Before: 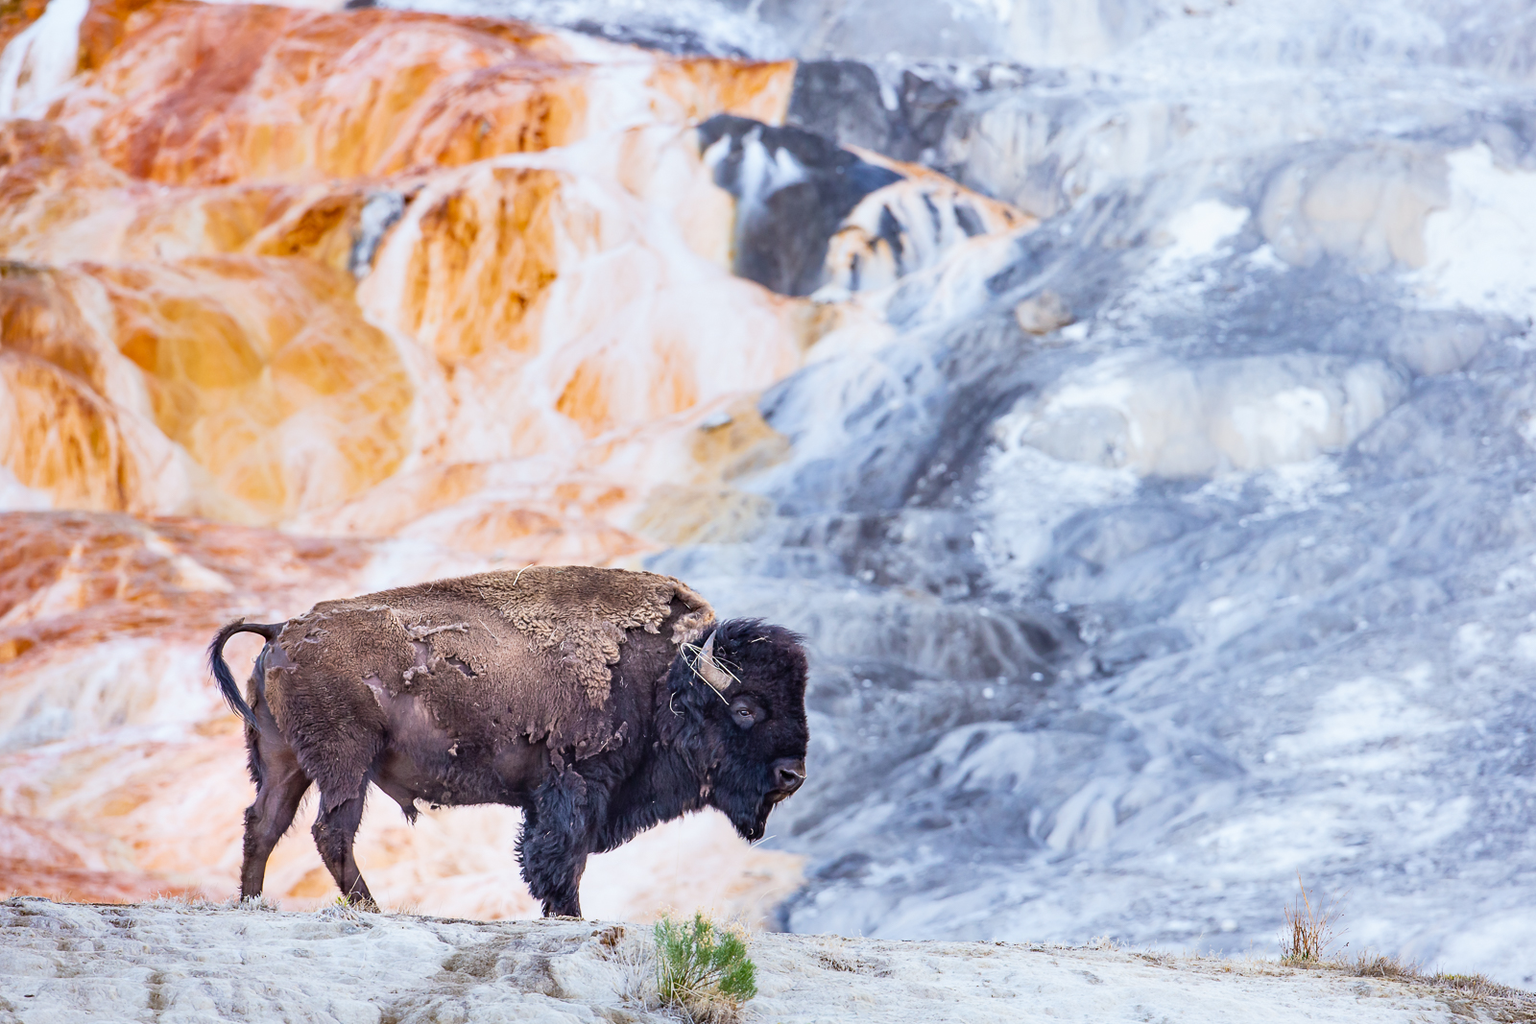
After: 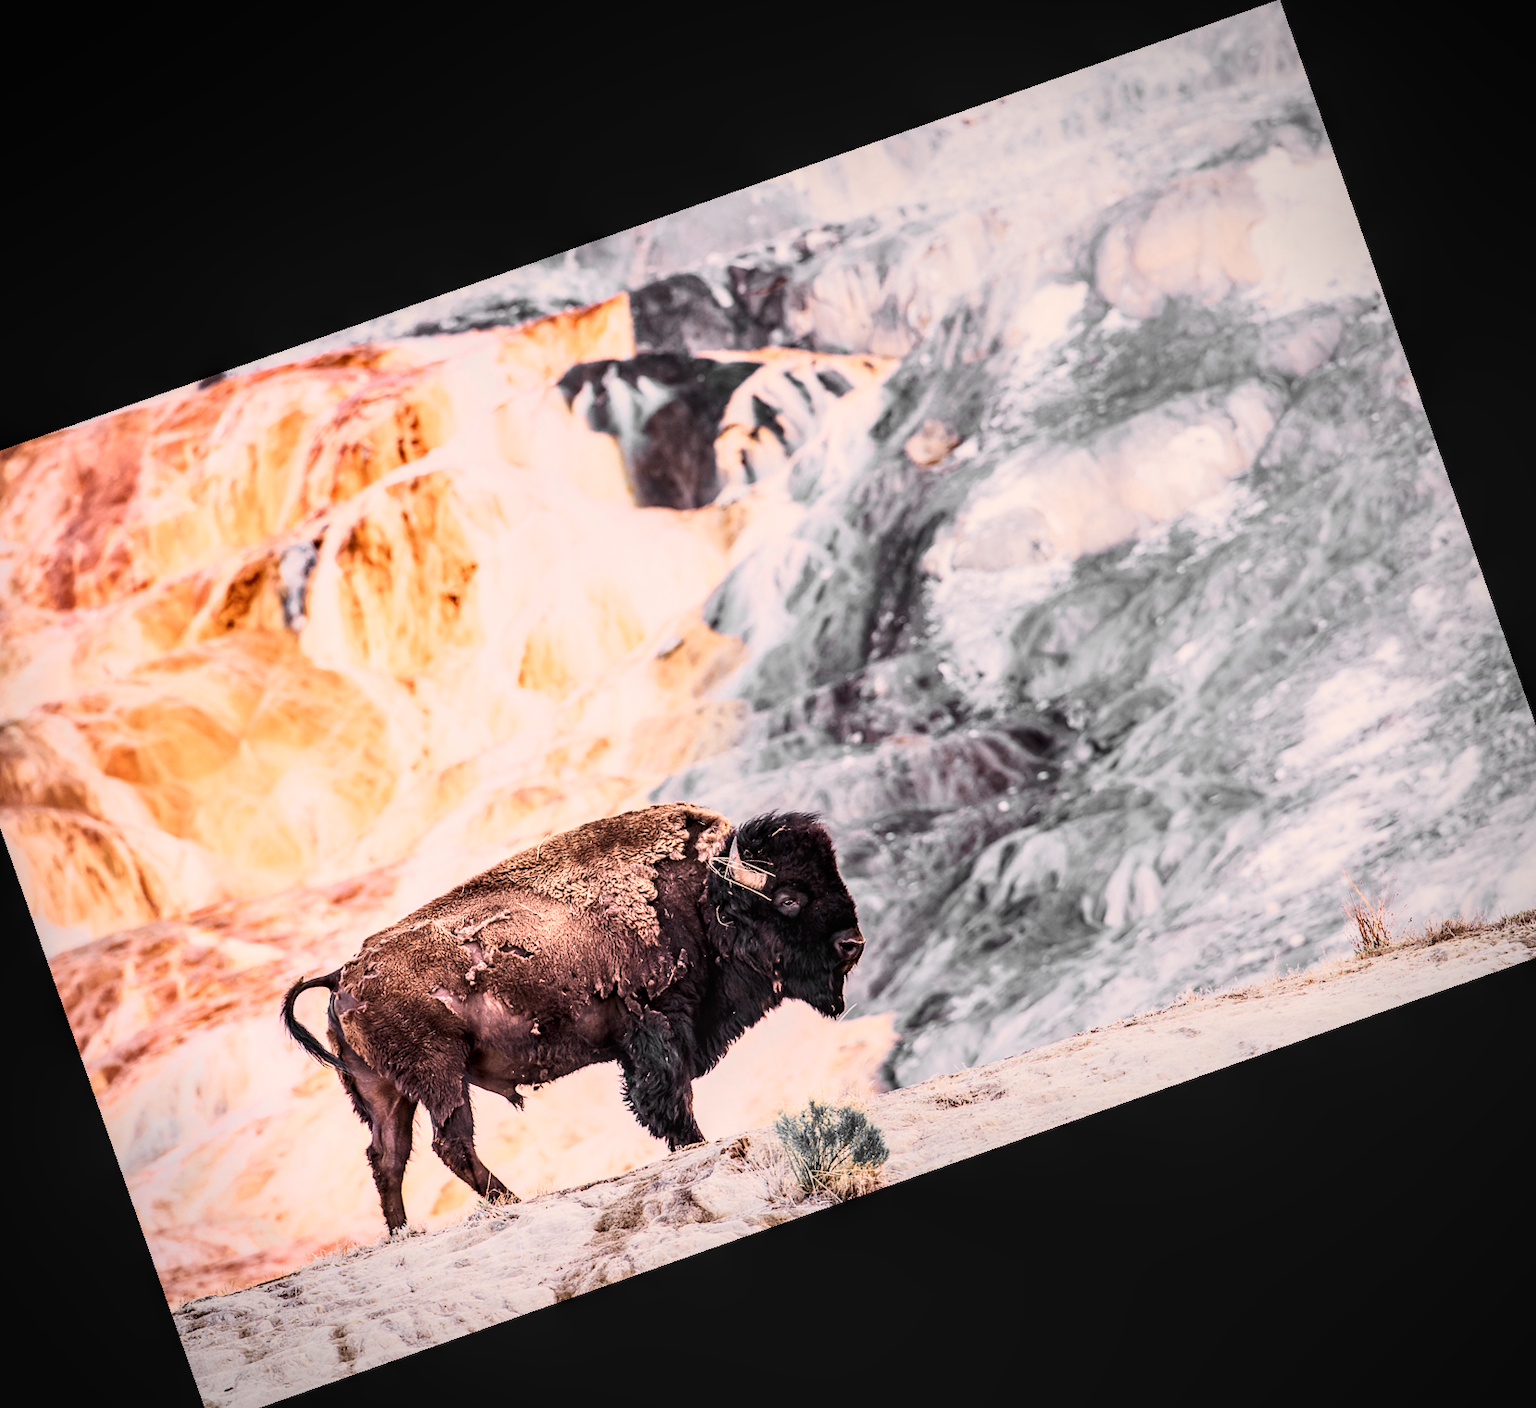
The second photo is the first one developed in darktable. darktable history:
tone curve: curves: ch0 [(0, 0) (0.004, 0.001) (0.133, 0.078) (0.325, 0.241) (0.832, 0.917) (1, 1)], color space Lab, linked channels, preserve colors none
local contrast: on, module defaults
rgb levels: mode RGB, independent channels, levels [[0, 0.5, 1], [0, 0.521, 1], [0, 0.536, 1]]
vignetting: on, module defaults
filmic rgb: hardness 4.17
crop and rotate: angle 19.43°, left 6.812%, right 4.125%, bottom 1.087%
white balance: red 1.127, blue 0.943
color zones: curves: ch0 [(0, 0.65) (0.096, 0.644) (0.221, 0.539) (0.429, 0.5) (0.571, 0.5) (0.714, 0.5) (0.857, 0.5) (1, 0.65)]; ch1 [(0, 0.5) (0.143, 0.5) (0.257, -0.002) (0.429, 0.04) (0.571, -0.001) (0.714, -0.015) (0.857, 0.024) (1, 0.5)]
